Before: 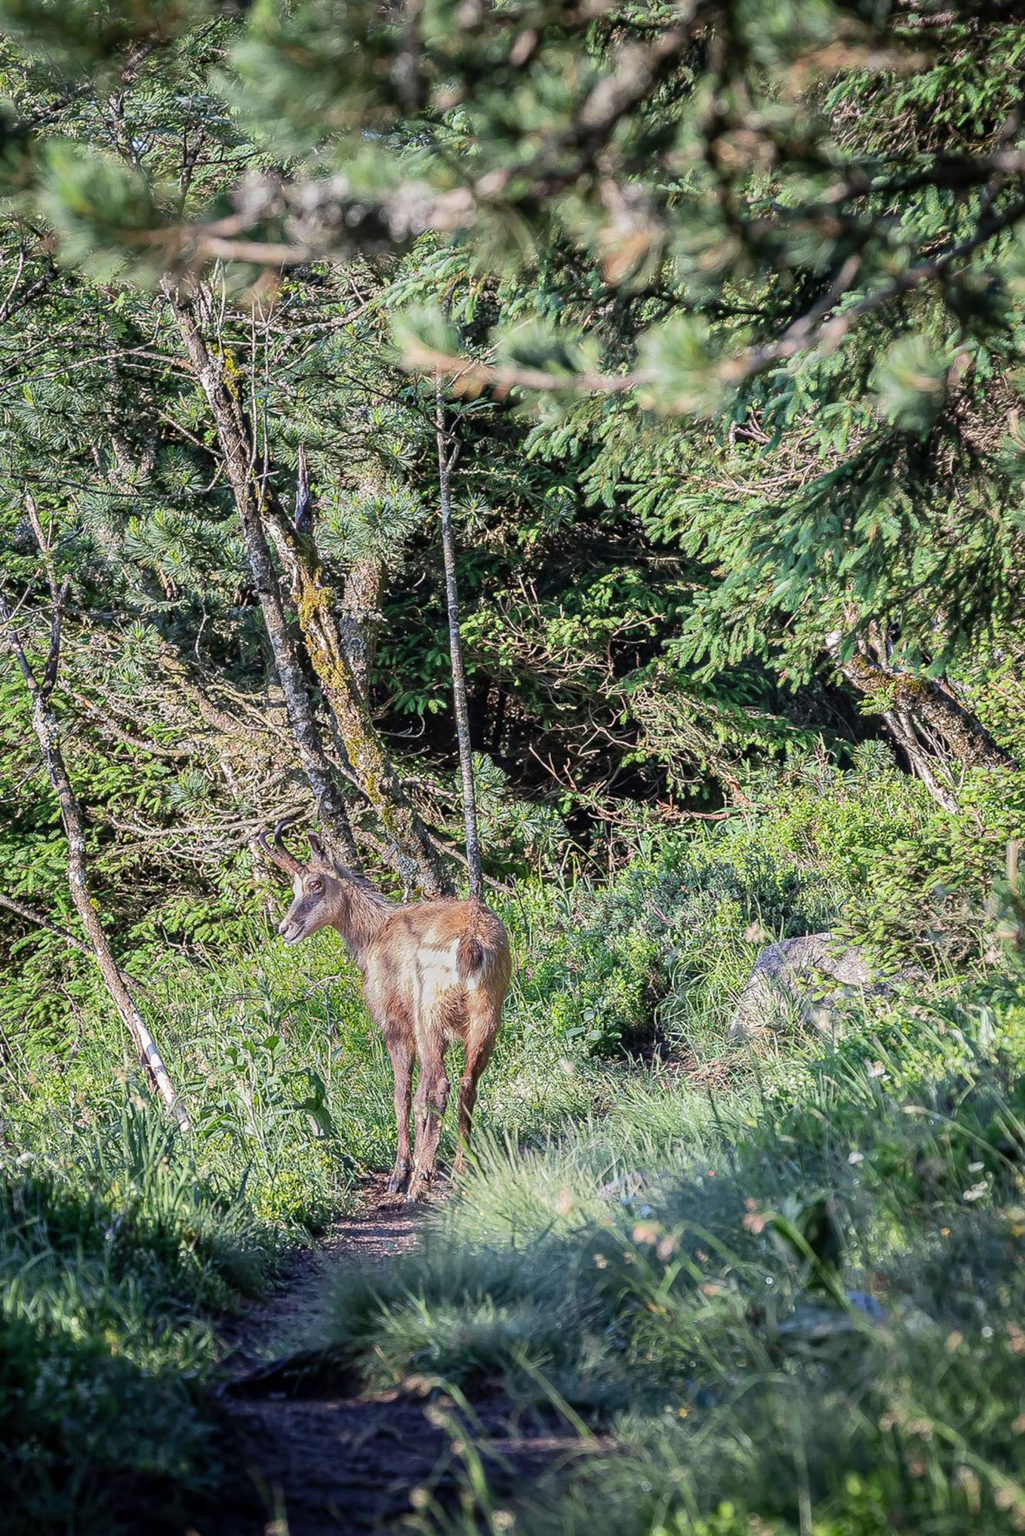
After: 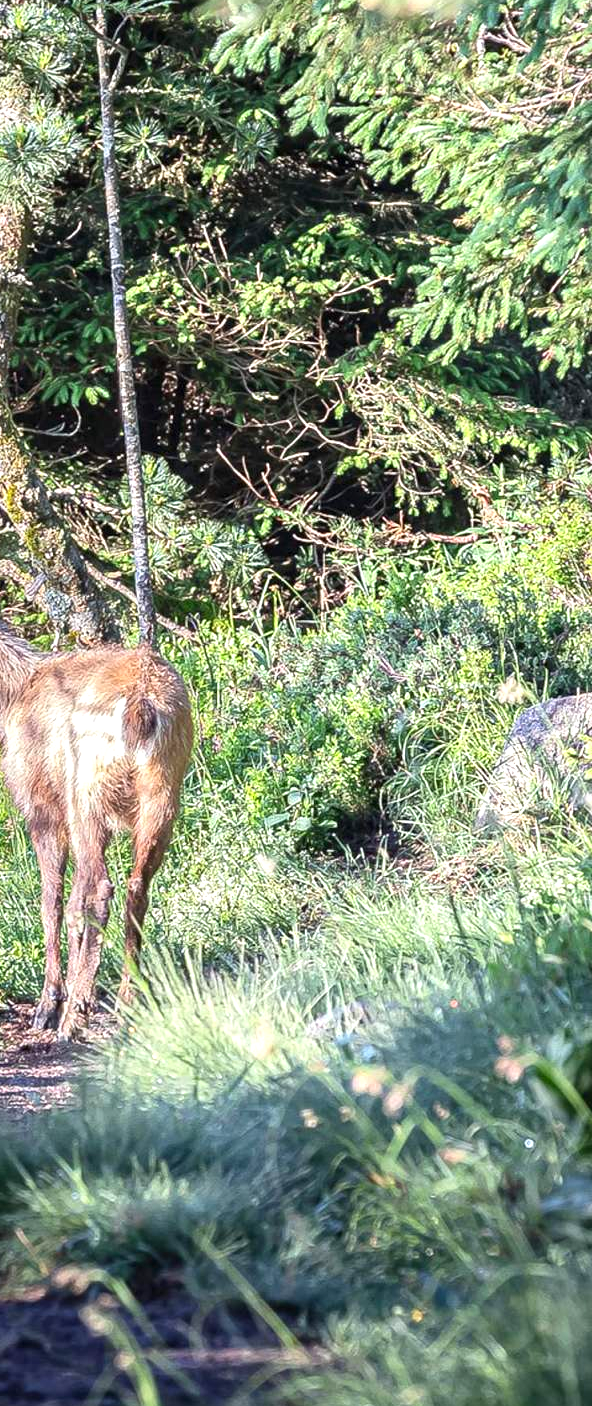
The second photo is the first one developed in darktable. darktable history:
exposure: exposure 0.766 EV, compensate highlight preservation false
crop: left 35.432%, top 26.233%, right 20.145%, bottom 3.432%
